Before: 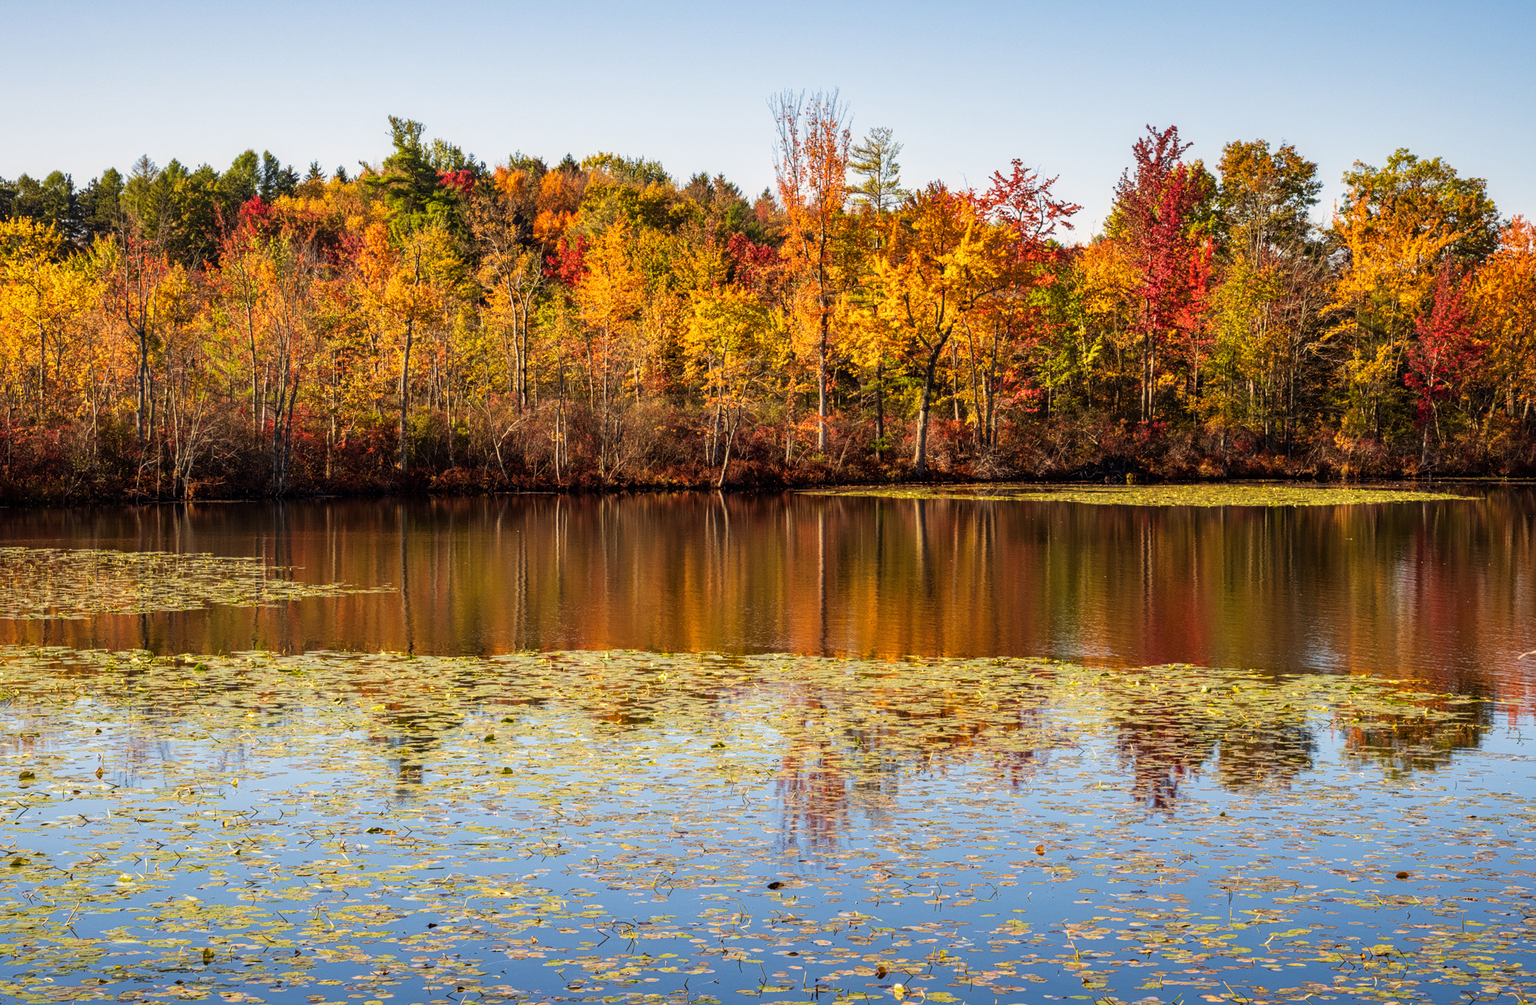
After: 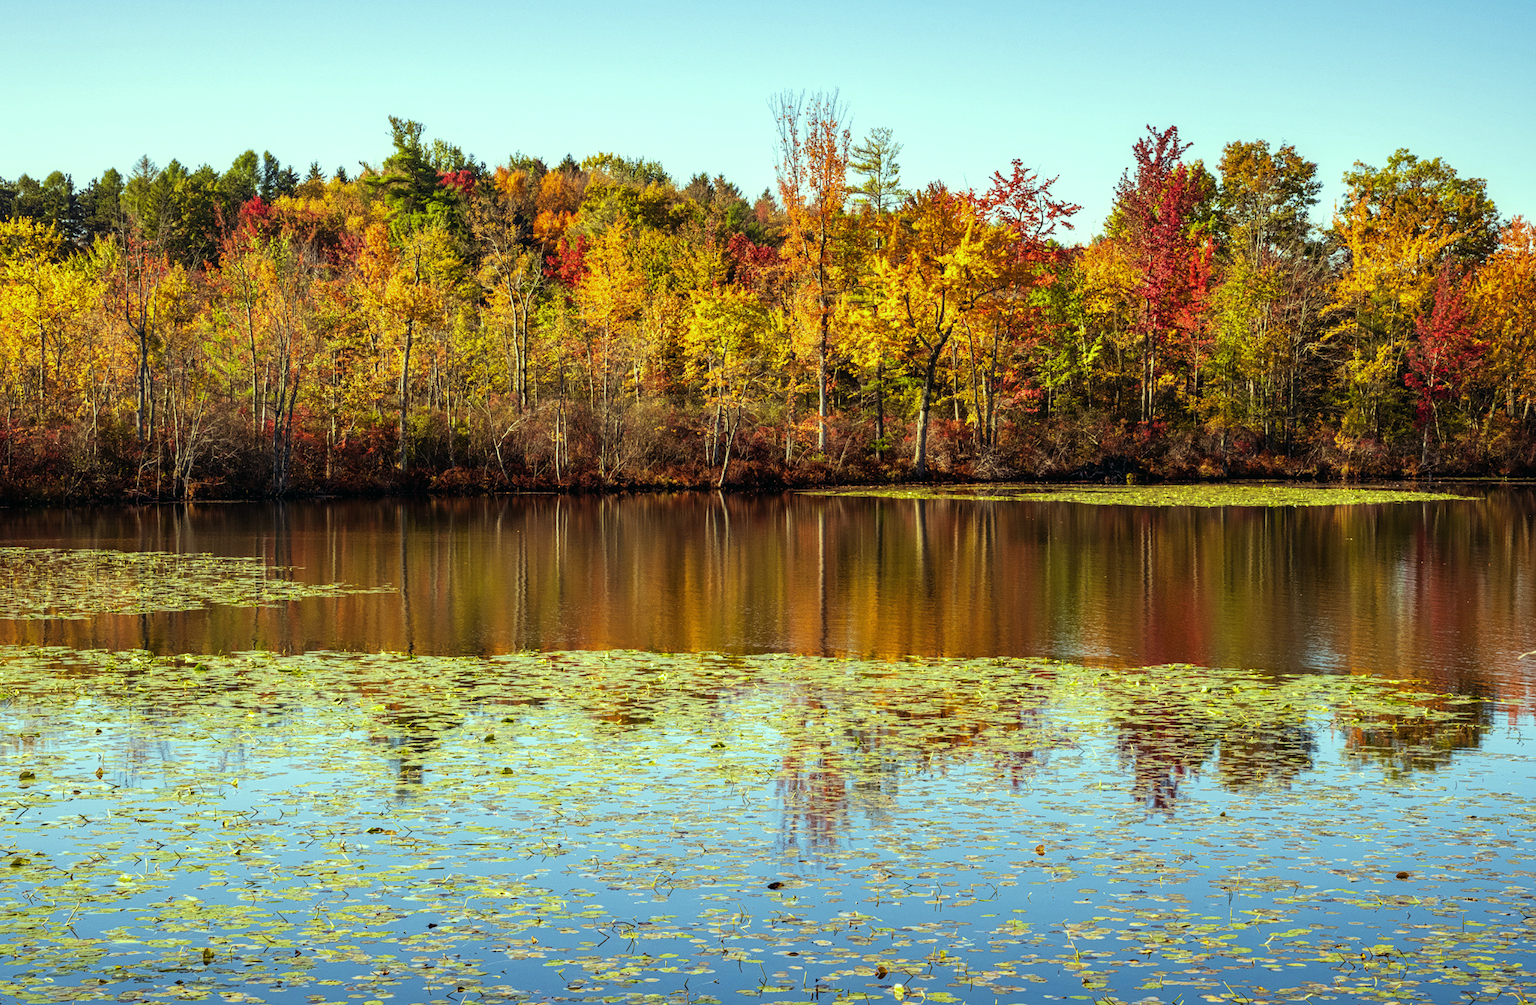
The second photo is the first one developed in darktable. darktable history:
white balance: red 1.045, blue 0.932
color balance: mode lift, gamma, gain (sRGB), lift [0.997, 0.979, 1.021, 1.011], gamma [1, 1.084, 0.916, 0.998], gain [1, 0.87, 1.13, 1.101], contrast 4.55%, contrast fulcrum 38.24%, output saturation 104.09%
